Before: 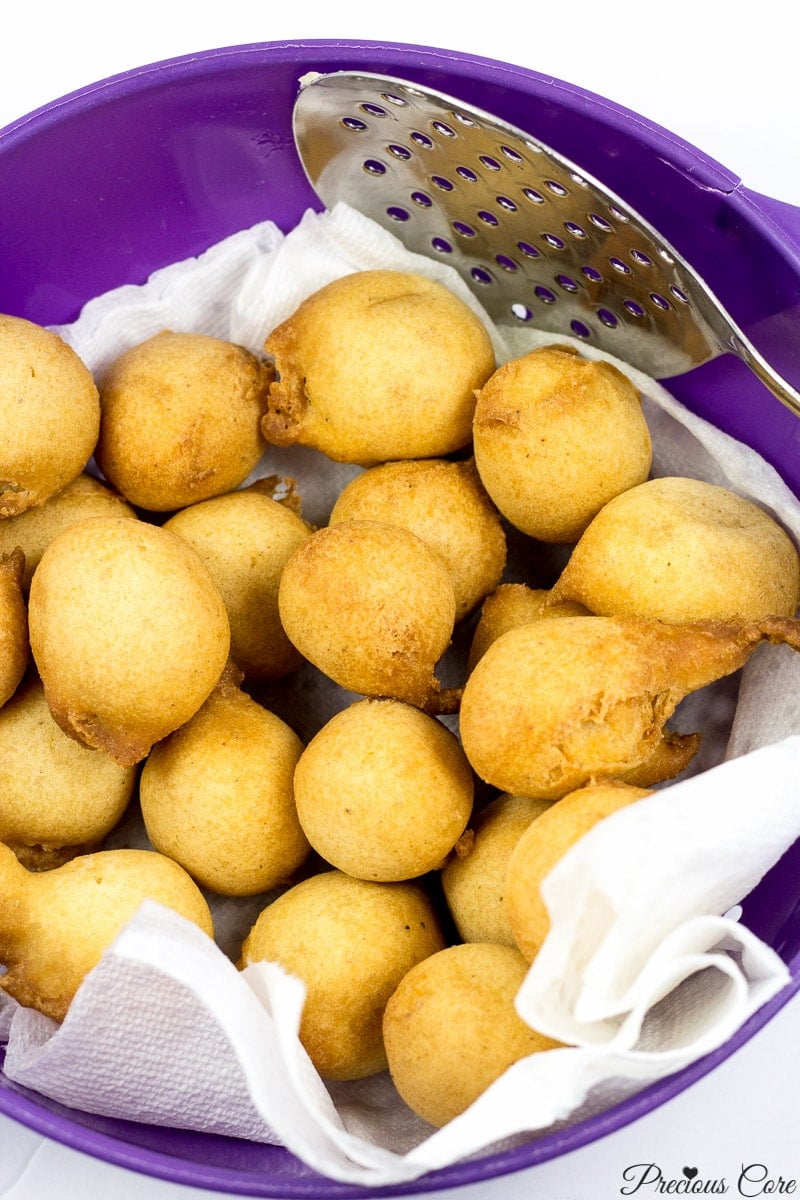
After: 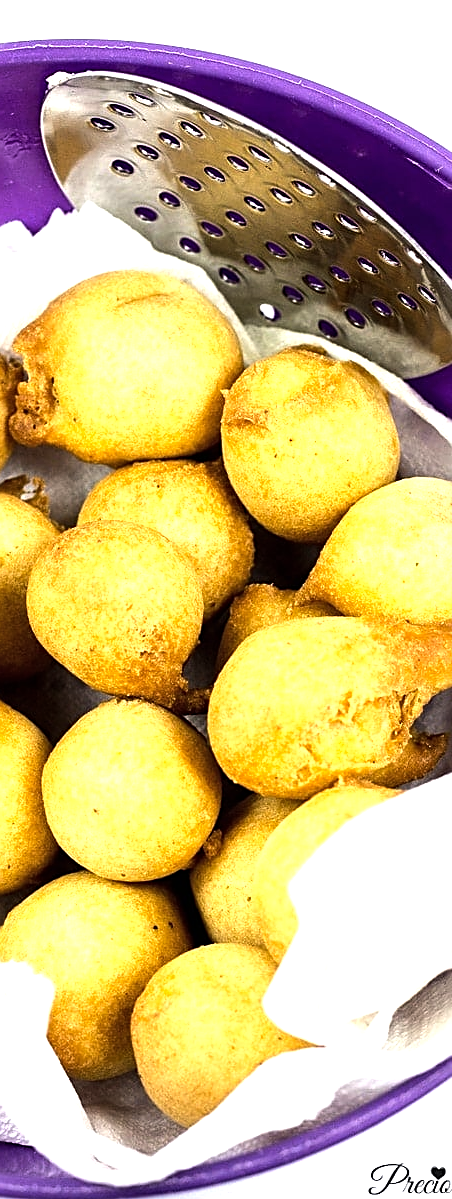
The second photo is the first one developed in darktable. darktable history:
tone equalizer: -8 EV -1.06 EV, -7 EV -1.03 EV, -6 EV -0.903 EV, -5 EV -0.592 EV, -3 EV 0.55 EV, -2 EV 0.854 EV, -1 EV 0.994 EV, +0 EV 1.07 EV, edges refinement/feathering 500, mask exposure compensation -1.57 EV, preserve details no
crop: left 31.542%, top 0.01%, right 11.919%
sharpen: on, module defaults
shadows and highlights: shadows 25.63, highlights -23.14
